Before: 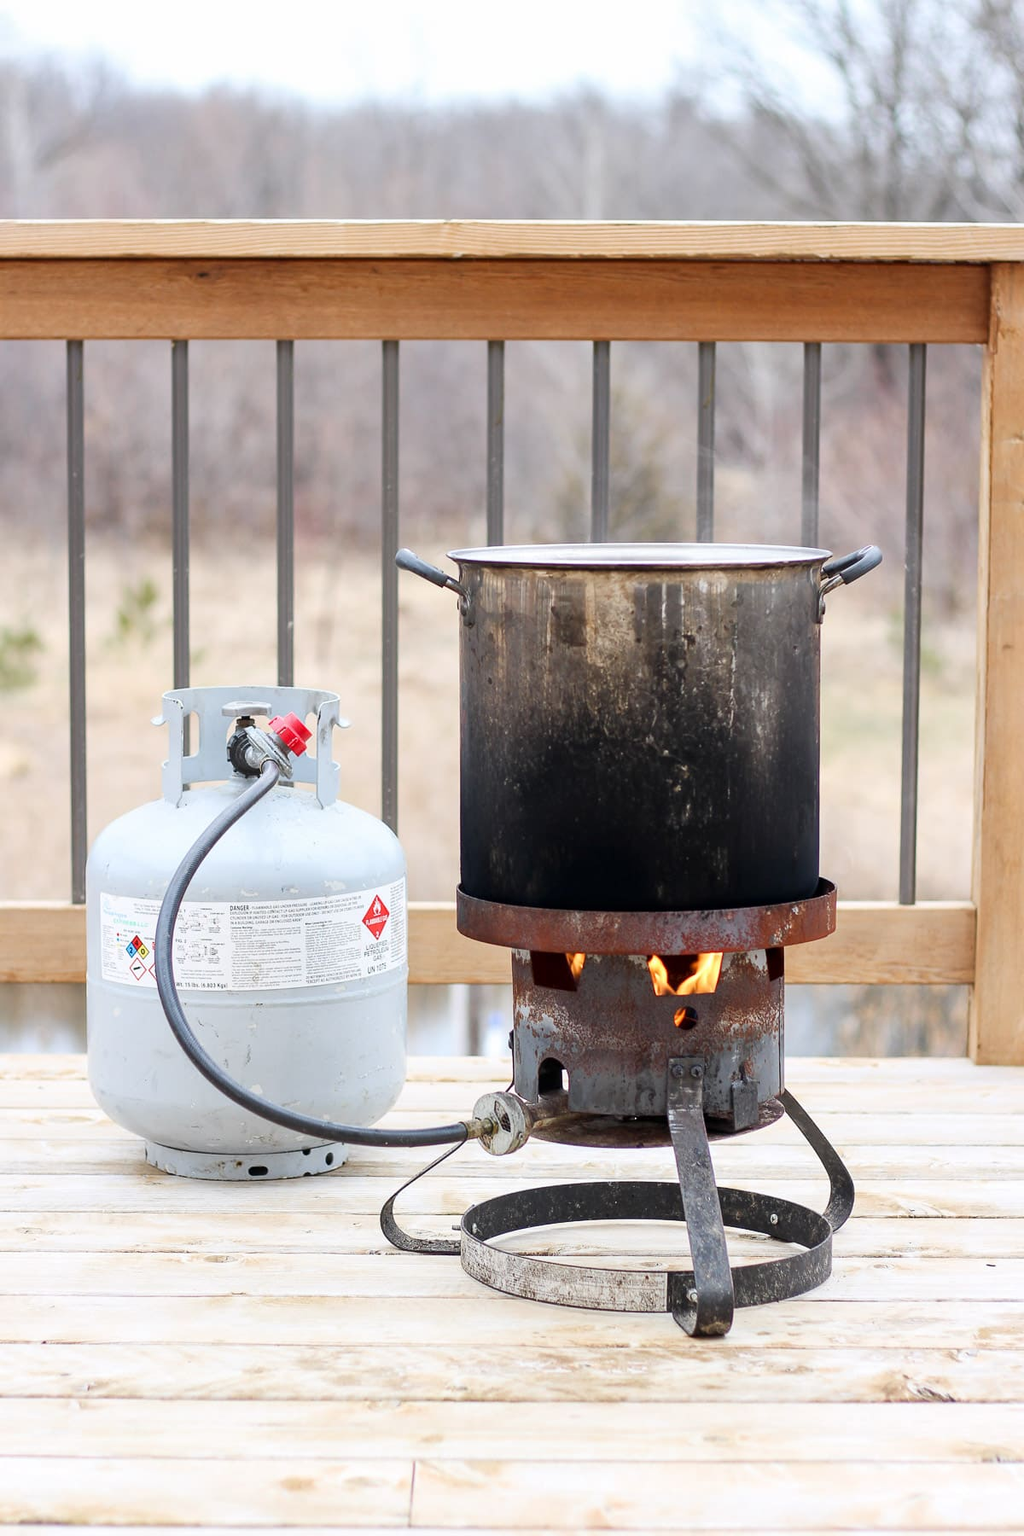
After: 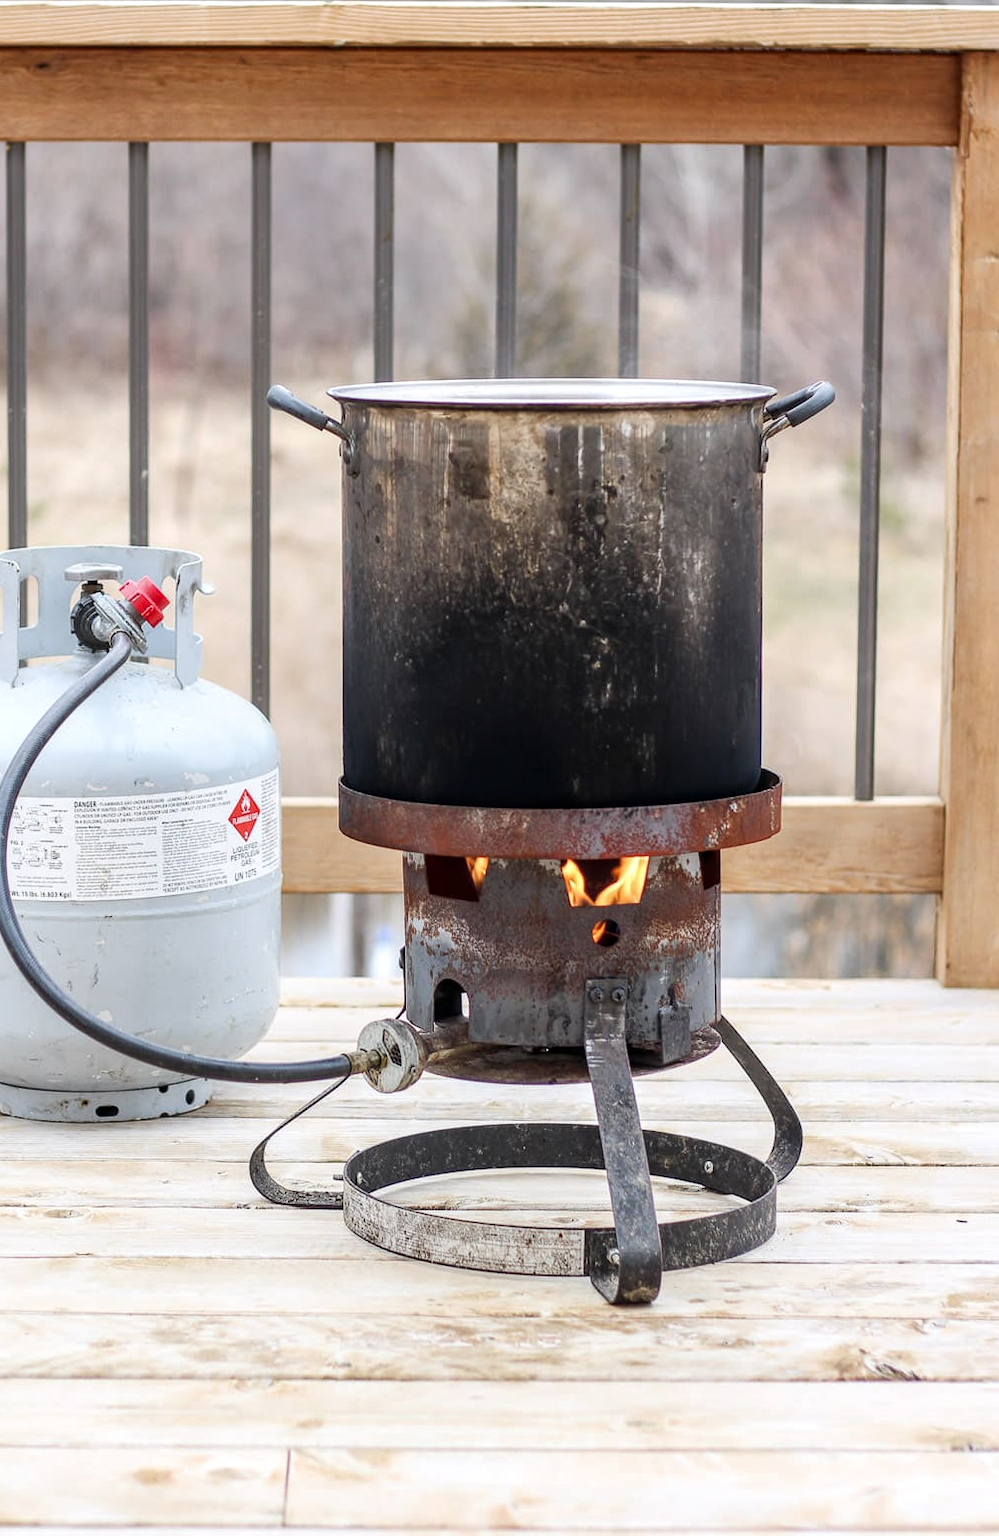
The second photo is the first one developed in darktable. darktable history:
local contrast: on, module defaults
crop: left 16.315%, top 14.246%
contrast brightness saturation: saturation -0.05
